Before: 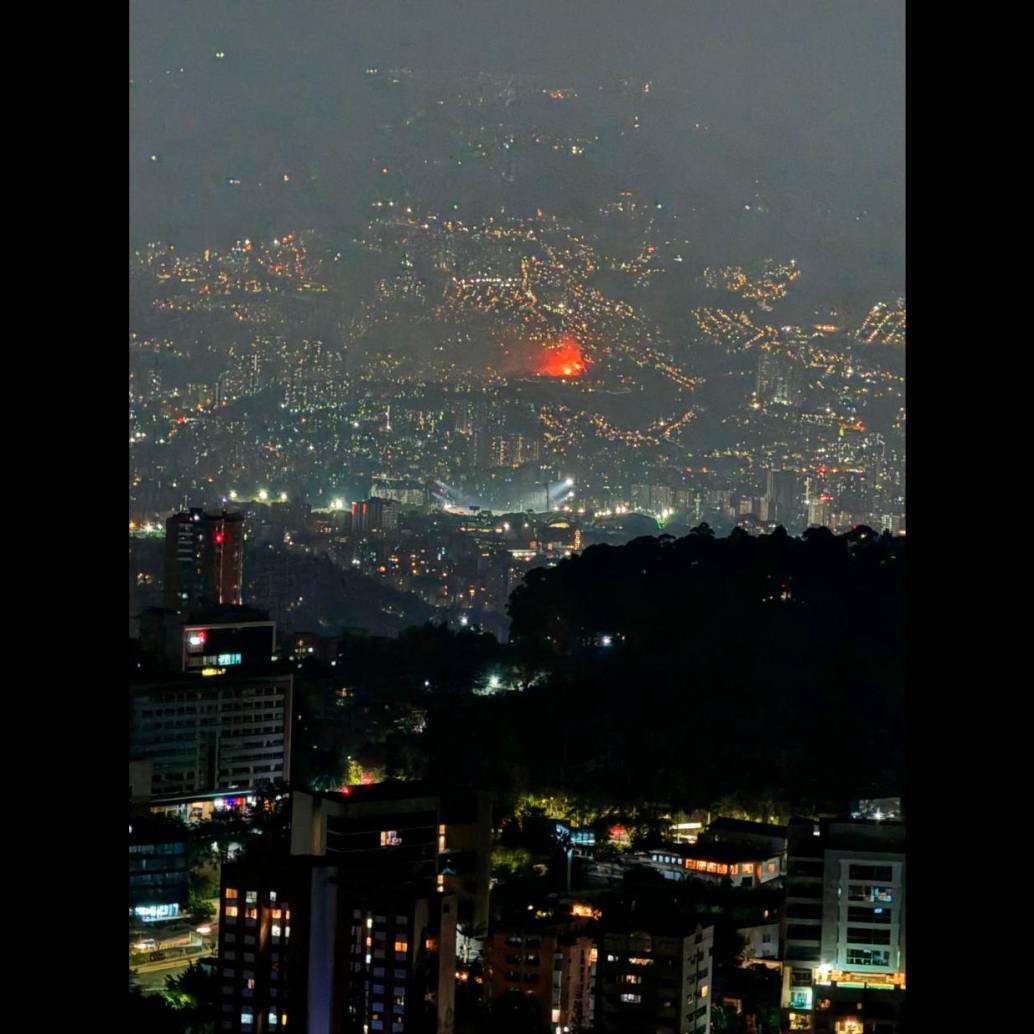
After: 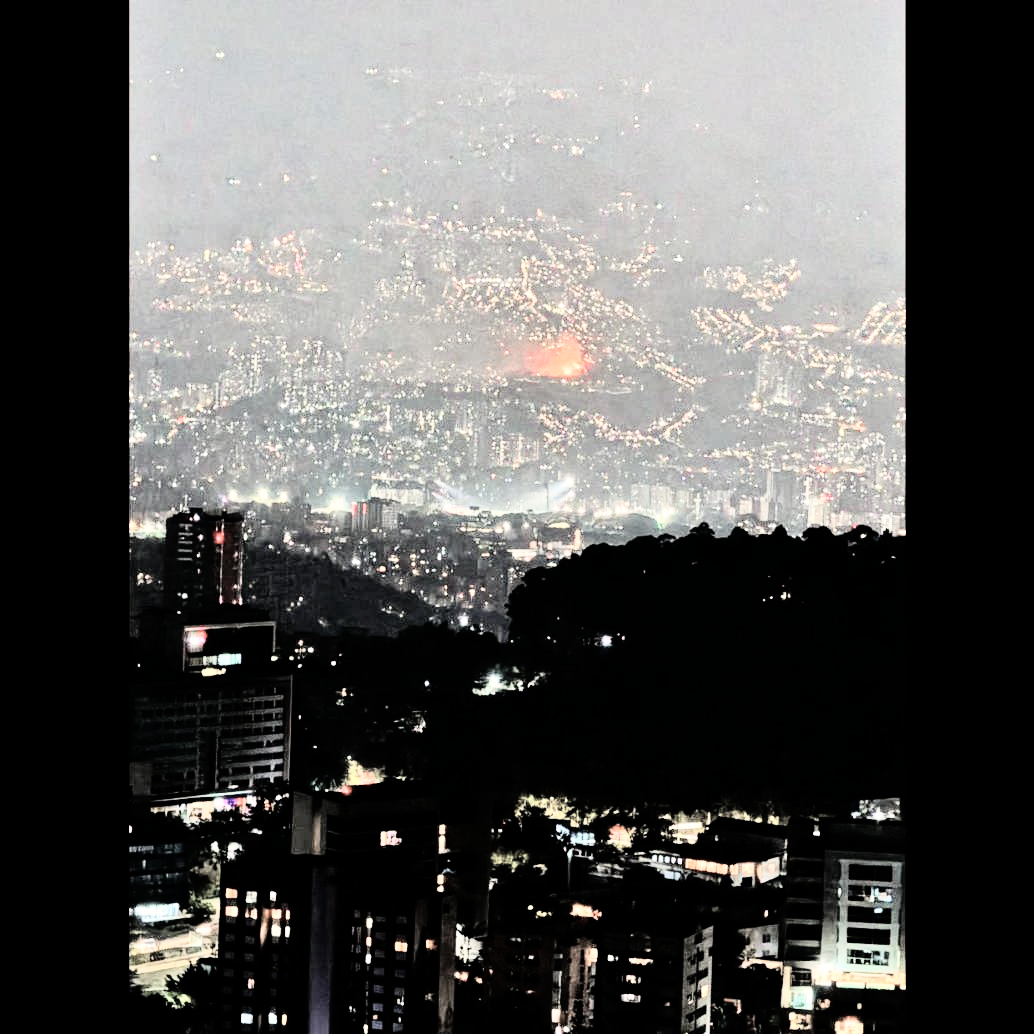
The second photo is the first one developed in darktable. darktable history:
rgb curve: curves: ch0 [(0, 0) (0.21, 0.15) (0.24, 0.21) (0.5, 0.75) (0.75, 0.96) (0.89, 0.99) (1, 1)]; ch1 [(0, 0.02) (0.21, 0.13) (0.25, 0.2) (0.5, 0.67) (0.75, 0.9) (0.89, 0.97) (1, 1)]; ch2 [(0, 0.02) (0.21, 0.13) (0.25, 0.2) (0.5, 0.67) (0.75, 0.9) (0.89, 0.97) (1, 1)], compensate middle gray true
tone equalizer: -7 EV 0.15 EV, -6 EV 0.6 EV, -5 EV 1.15 EV, -4 EV 1.33 EV, -3 EV 1.15 EV, -2 EV 0.6 EV, -1 EV 0.15 EV, mask exposure compensation -0.5 EV
color zones: curves: ch1 [(0, 0.34) (0.143, 0.164) (0.286, 0.152) (0.429, 0.176) (0.571, 0.173) (0.714, 0.188) (0.857, 0.199) (1, 0.34)]
color correction: highlights a* 7.34, highlights b* 4.37
